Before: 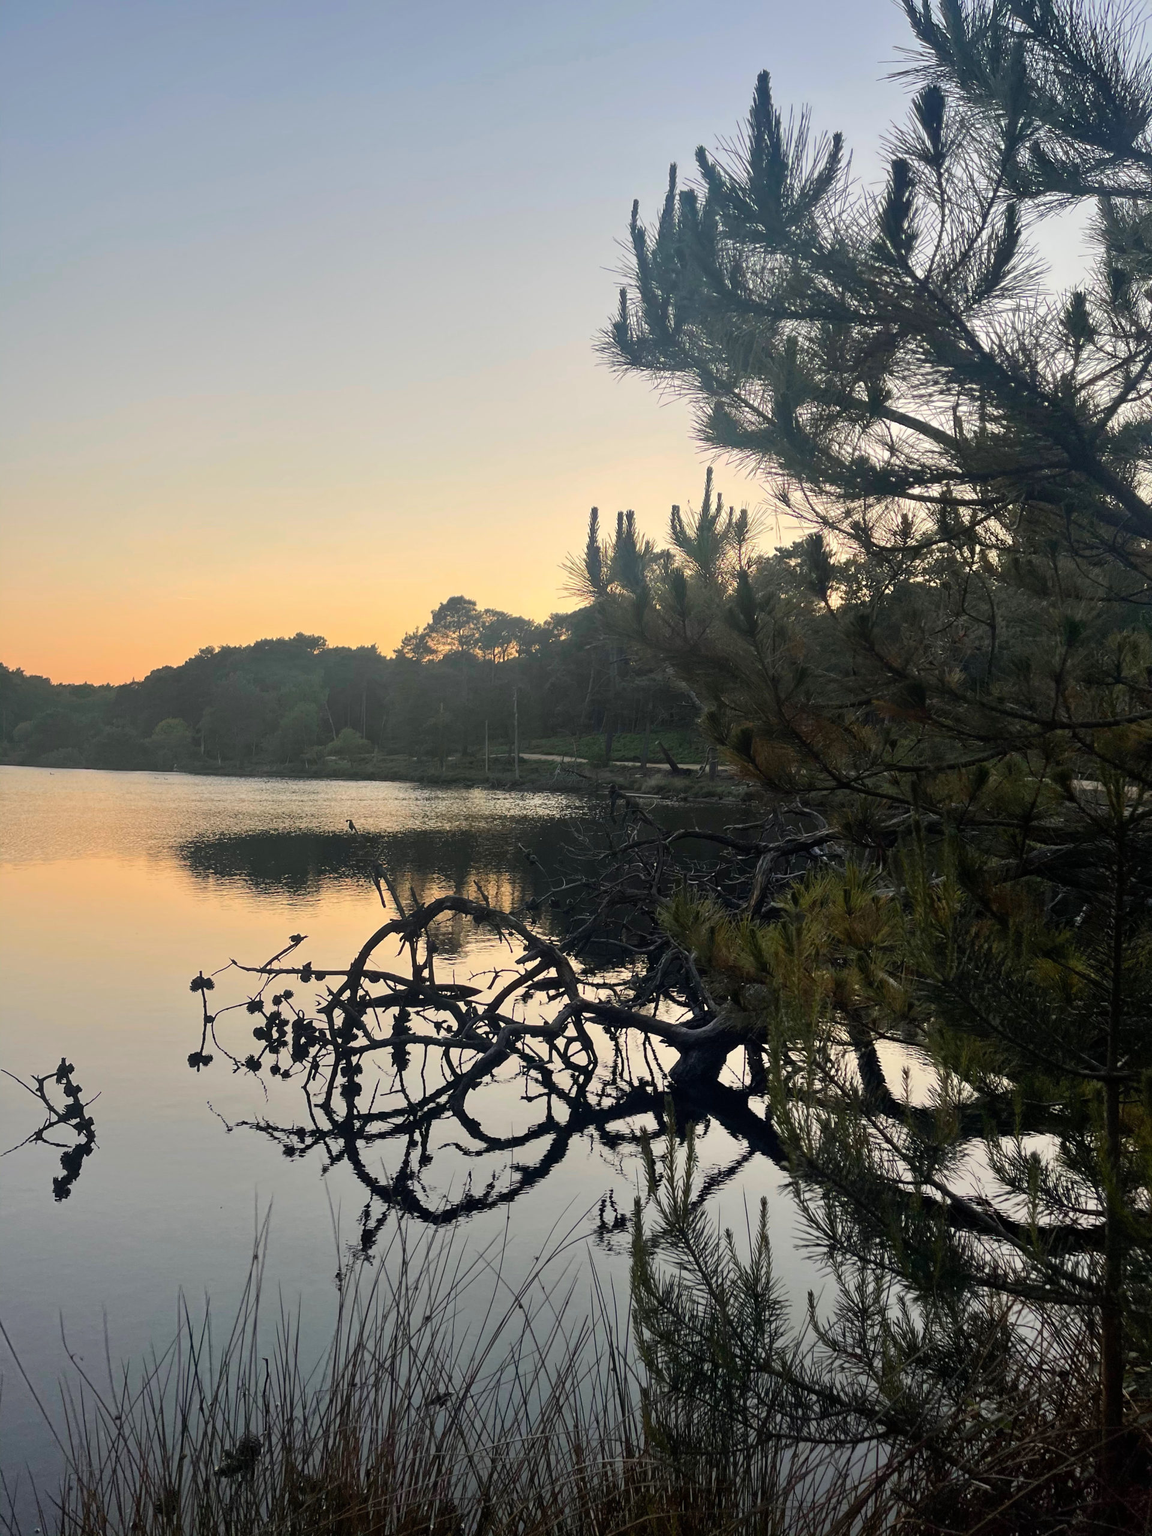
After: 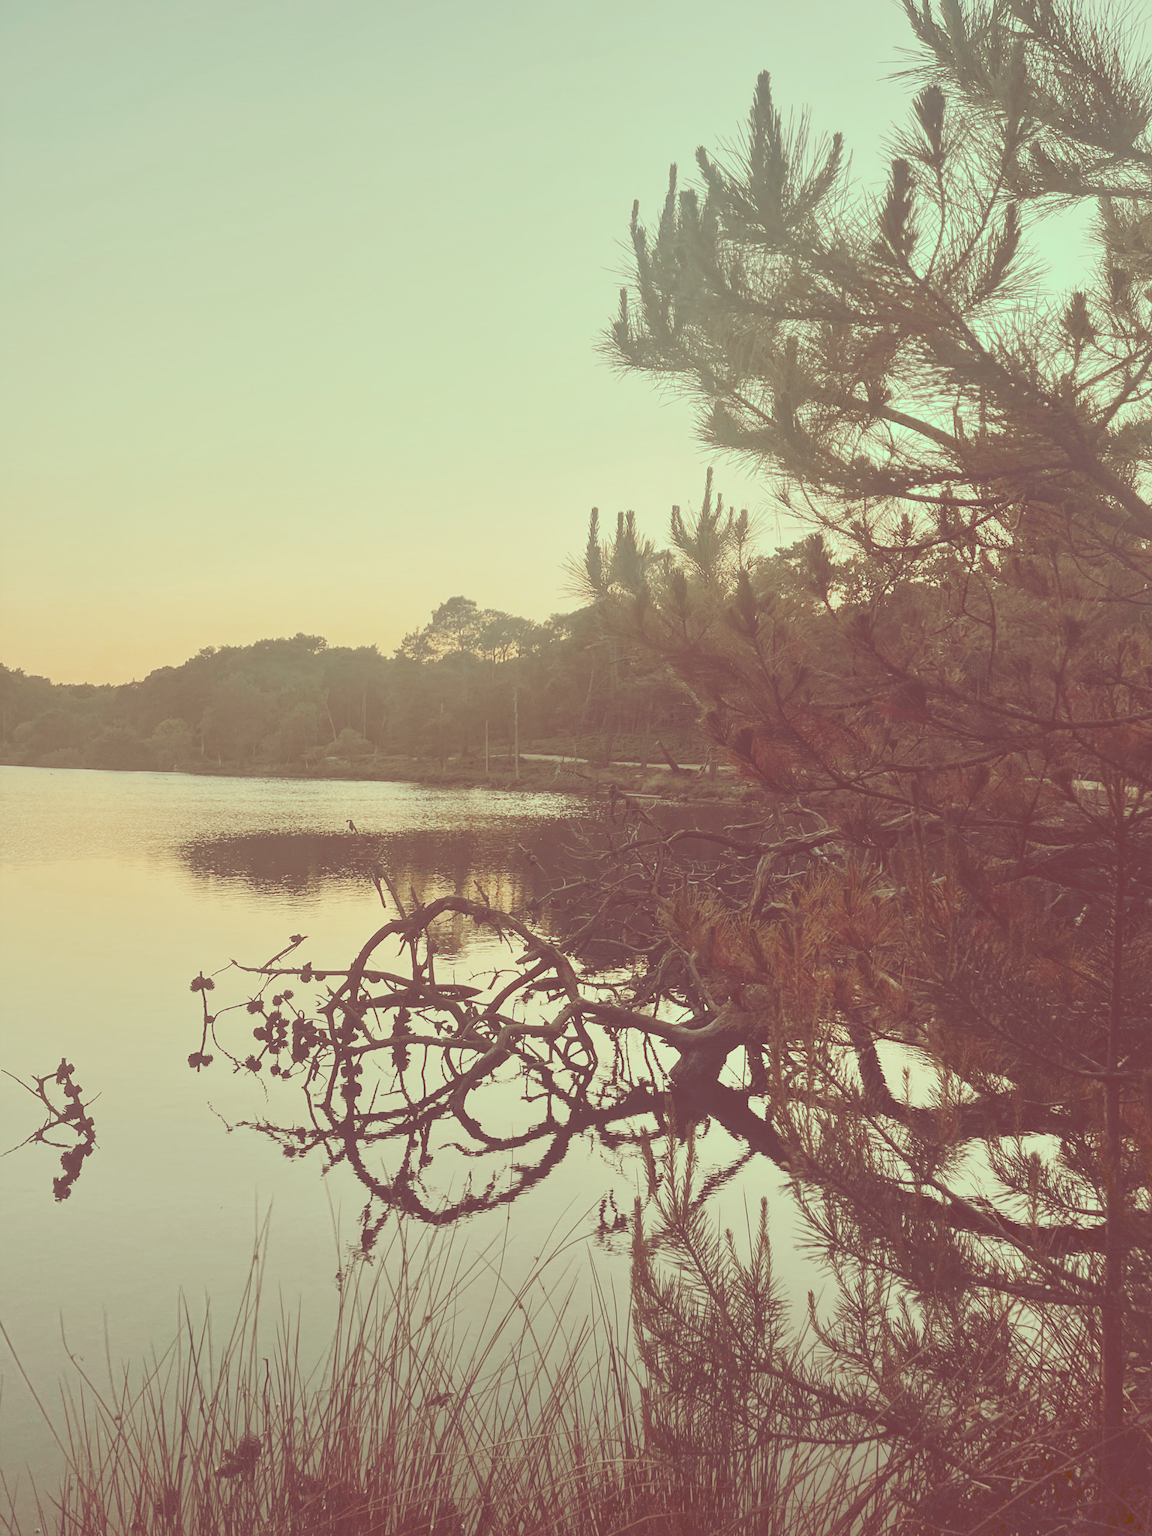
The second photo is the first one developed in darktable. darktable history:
tone curve: curves: ch0 [(0, 0) (0.003, 0.275) (0.011, 0.288) (0.025, 0.309) (0.044, 0.326) (0.069, 0.346) (0.1, 0.37) (0.136, 0.396) (0.177, 0.432) (0.224, 0.473) (0.277, 0.516) (0.335, 0.566) (0.399, 0.611) (0.468, 0.661) (0.543, 0.711) (0.623, 0.761) (0.709, 0.817) (0.801, 0.867) (0.898, 0.911) (1, 1)], preserve colors none
color look up table: target L [83.82, 85.51, 53.35, 71.43, 60.5, 63.77, 70.01, 63.28, 48.87, 55.07, 30.48, 37.7, 19.46, 11.68, 201.47, 78.67, 74.75, 38.93, 61.65, 56.22, 59.5, 25.1, 32.66, 38.47, 31.13, 27.83, 15.44, 3.776, 95.53, 81.23, 75.98, 69.15, 68.05, 48.91, 52.37, 46.47, 42.27, 25.74, 31.28, 28.81, 18.42, 14, 7.825, 90.53, 89.6, 75.01, 67.5, 50.27, 50.68], target a [-8.786, -18.09, -0.69, -53.68, -58.87, 3.221, -41.58, -35.64, -35.02, -6.724, 2.491, -27.45, -5.763, 27.66, 0, -7.044, 4.203, 41.2, 17.61, 37.65, 3.645, 60.96, 36.11, 47.14, 20.68, 30.92, 50.13, 27.27, -47.77, -11.61, -15.05, 6.084, -1.023, 55.75, 31.06, -20.74, 15.47, 42.42, 7.248, 35.51, 8.685, 17.14, 34.71, -71.31, -49.05, -18.97, -32.06, -34.71, -33.83], target b [62.39, 35.89, 81.18, 19.12, 42.85, 64.73, 27.77, 40.18, 51.86, 37.5, 51.75, 31.36, 18.97, 19.71, -0.001, 32.27, 40.26, 62.23, 22.71, 21.09, 27.01, 42.45, 55.51, 31.47, 41.96, 26.45, 26.14, 6.286, 30.37, 8.304, 14.53, -6.081, -10.63, -17.54, 3.737, -17.02, 4.29, 5.907, 19.38, -19.8, -20.04, -1.835, 12.72, 23.2, 21.42, 26.86, -7.018, 11.16, -1.386], num patches 49
